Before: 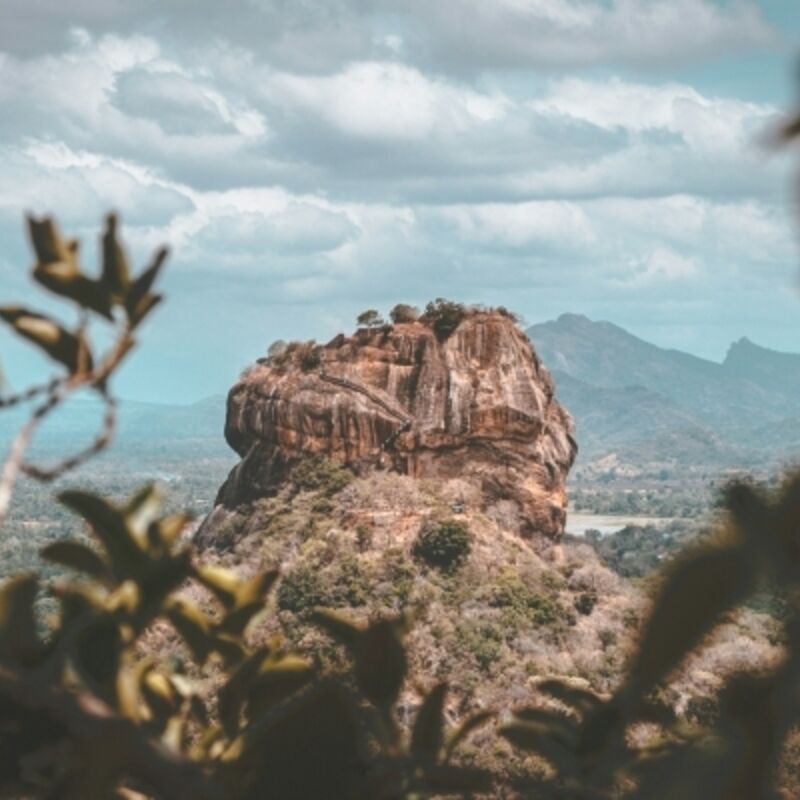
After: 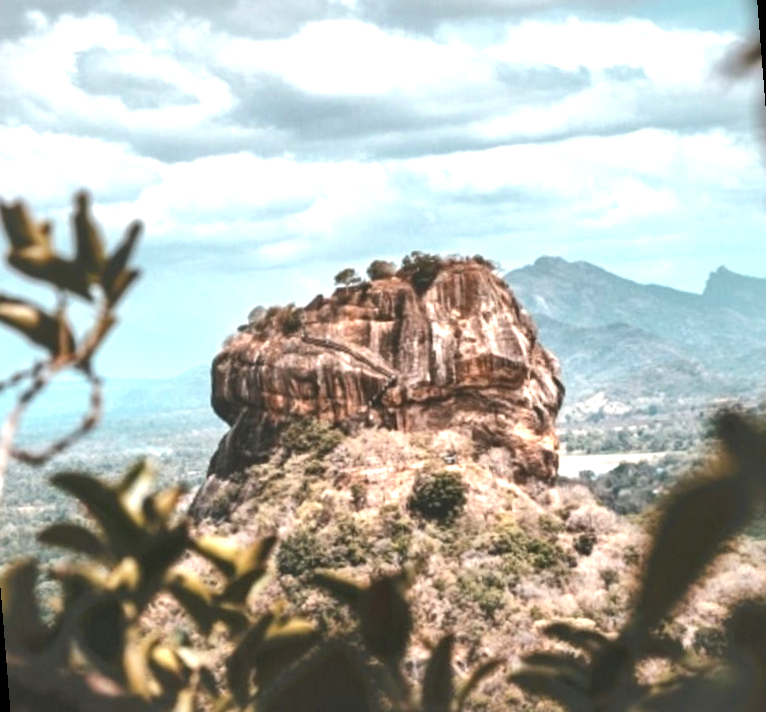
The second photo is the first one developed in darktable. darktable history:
local contrast: mode bilateral grid, contrast 70, coarseness 75, detail 180%, midtone range 0.2
exposure: black level correction 0, exposure 0.7 EV, compensate exposure bias true, compensate highlight preservation false
rotate and perspective: rotation -4.57°, crop left 0.054, crop right 0.944, crop top 0.087, crop bottom 0.914
